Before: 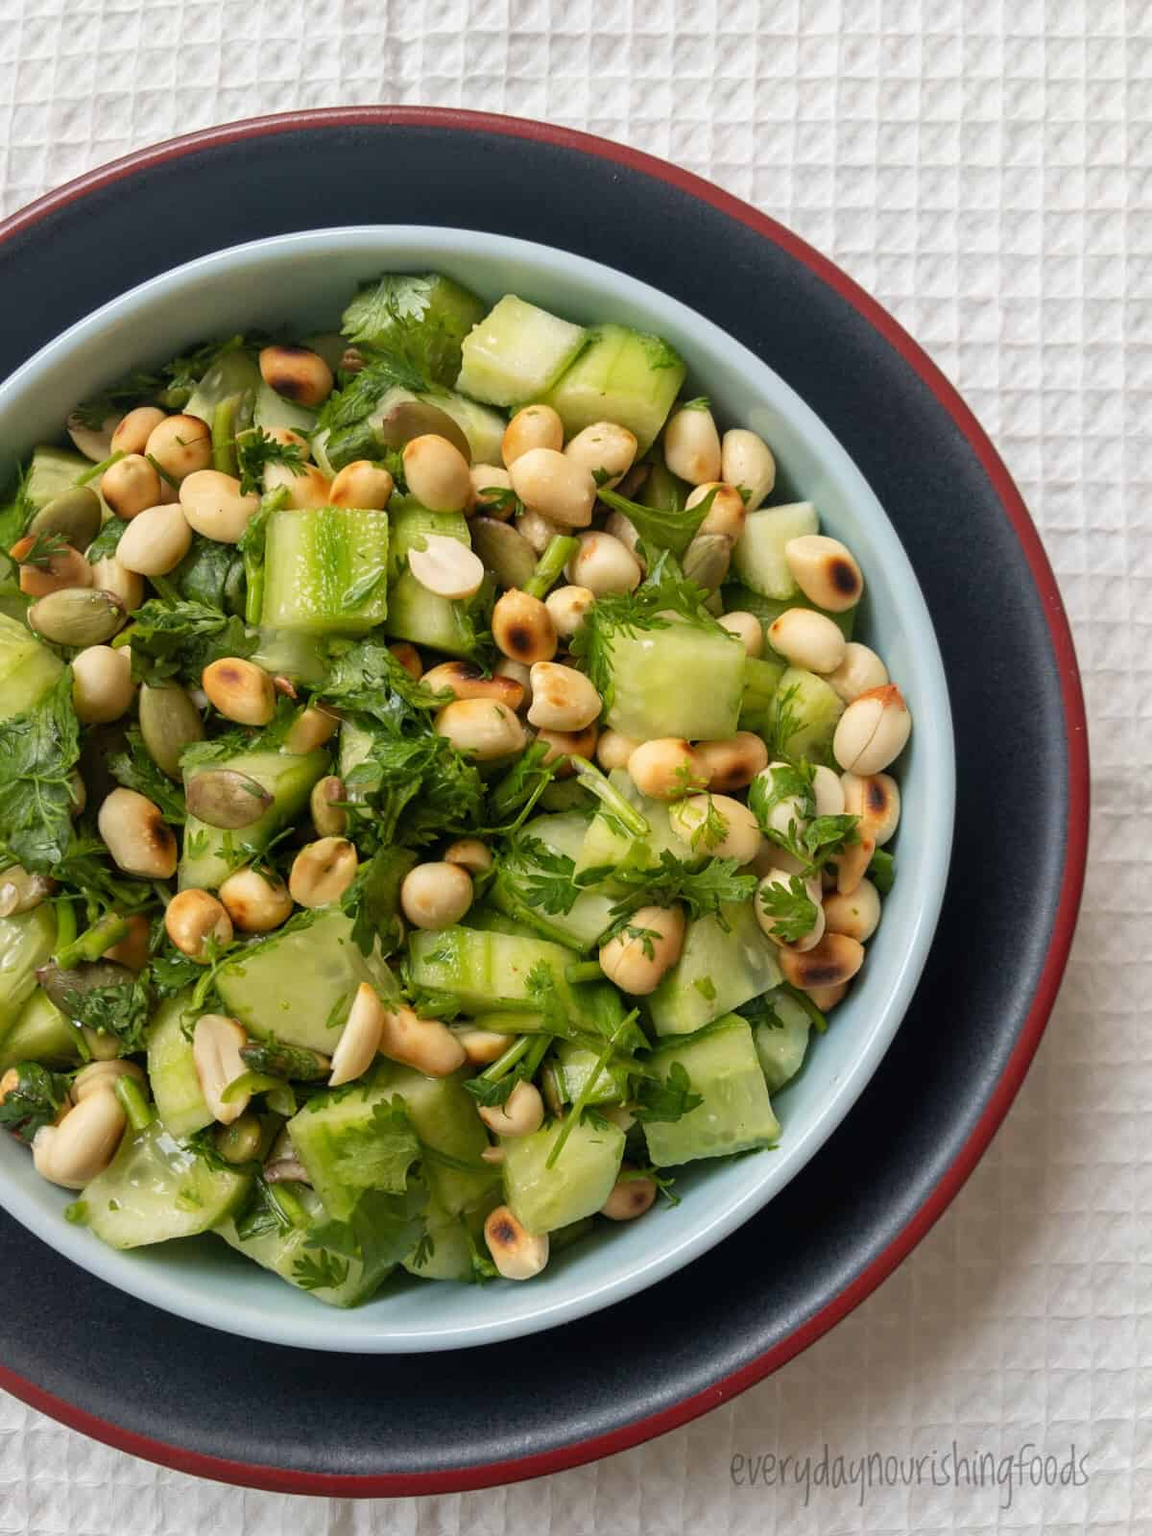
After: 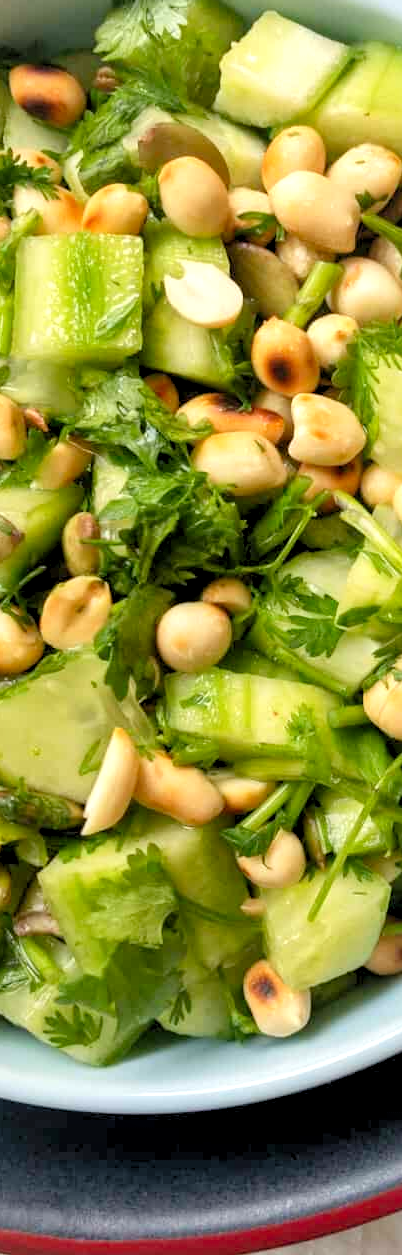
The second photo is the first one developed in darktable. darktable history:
crop and rotate: left 21.77%, top 18.528%, right 44.676%, bottom 2.997%
levels: black 3.83%, white 90.64%, levels [0.044, 0.416, 0.908]
local contrast: mode bilateral grid, contrast 20, coarseness 50, detail 132%, midtone range 0.2
